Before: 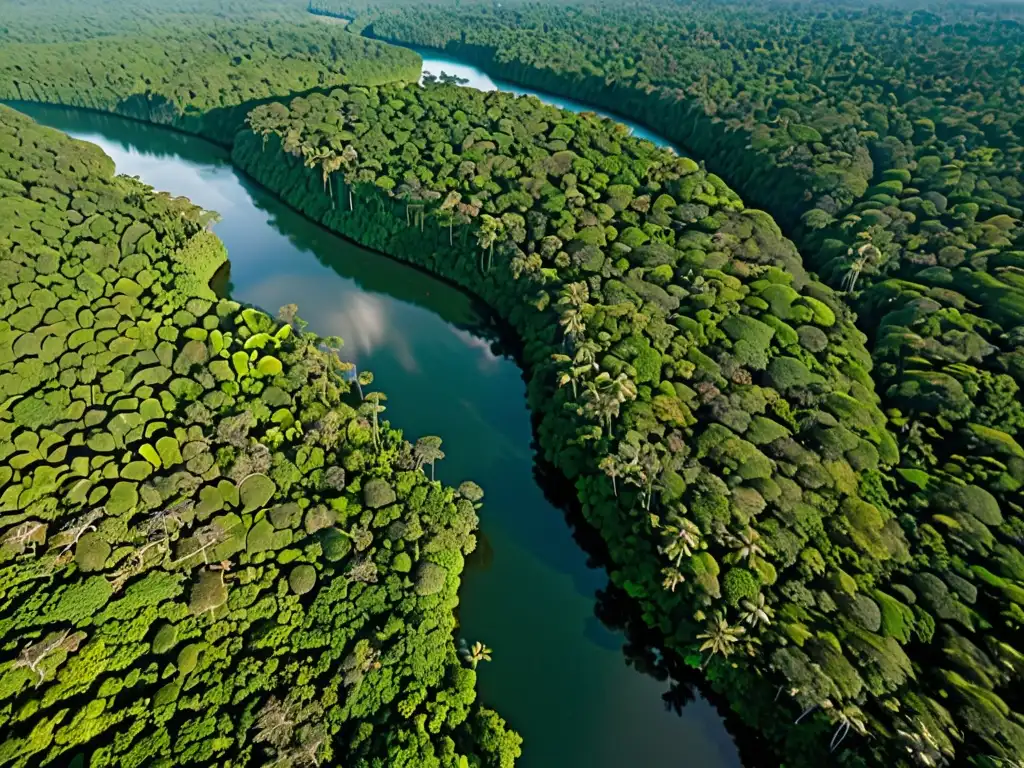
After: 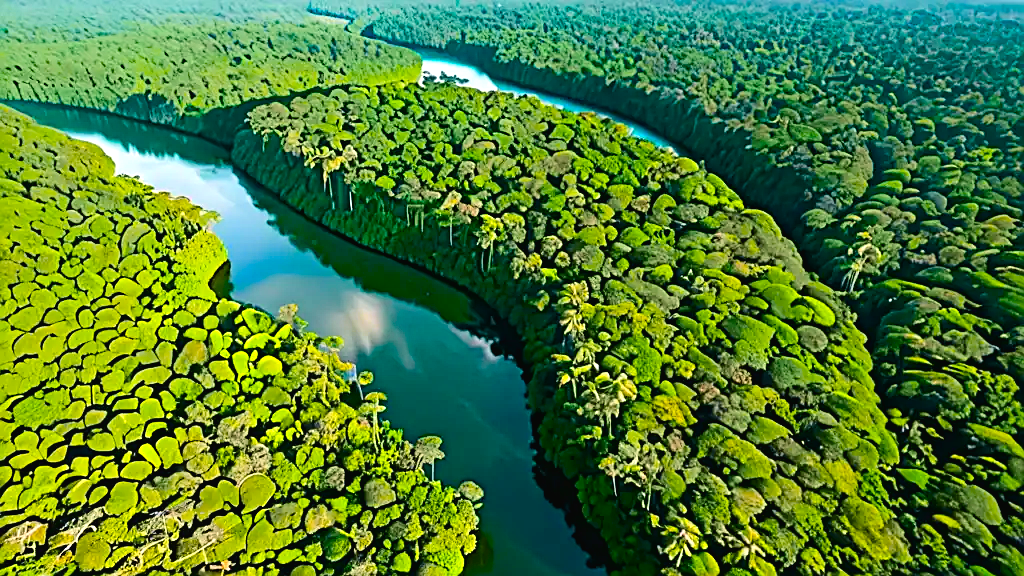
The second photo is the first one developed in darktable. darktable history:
exposure: black level correction 0, exposure 1 EV, compensate highlight preservation false
crop: bottom 24.983%
sharpen: on, module defaults
tone curve: curves: ch0 [(0, 0.018) (0.036, 0.038) (0.15, 0.131) (0.27, 0.247) (0.528, 0.554) (0.761, 0.761) (1, 0.919)]; ch1 [(0, 0) (0.179, 0.173) (0.322, 0.32) (0.429, 0.431) (0.502, 0.5) (0.519, 0.522) (0.562, 0.588) (0.625, 0.67) (0.711, 0.745) (1, 1)]; ch2 [(0, 0) (0.29, 0.295) (0.404, 0.436) (0.497, 0.499) (0.521, 0.523) (0.561, 0.605) (0.657, 0.655) (0.712, 0.764) (1, 1)], color space Lab, independent channels, preserve colors none
color balance rgb: power › luminance -7.648%, power › chroma 1.085%, power › hue 216.27°, perceptual saturation grading › global saturation 31.108%
haze removal: strength 0.283, distance 0.25, adaptive false
tone equalizer: smoothing diameter 24.99%, edges refinement/feathering 5.59, preserve details guided filter
